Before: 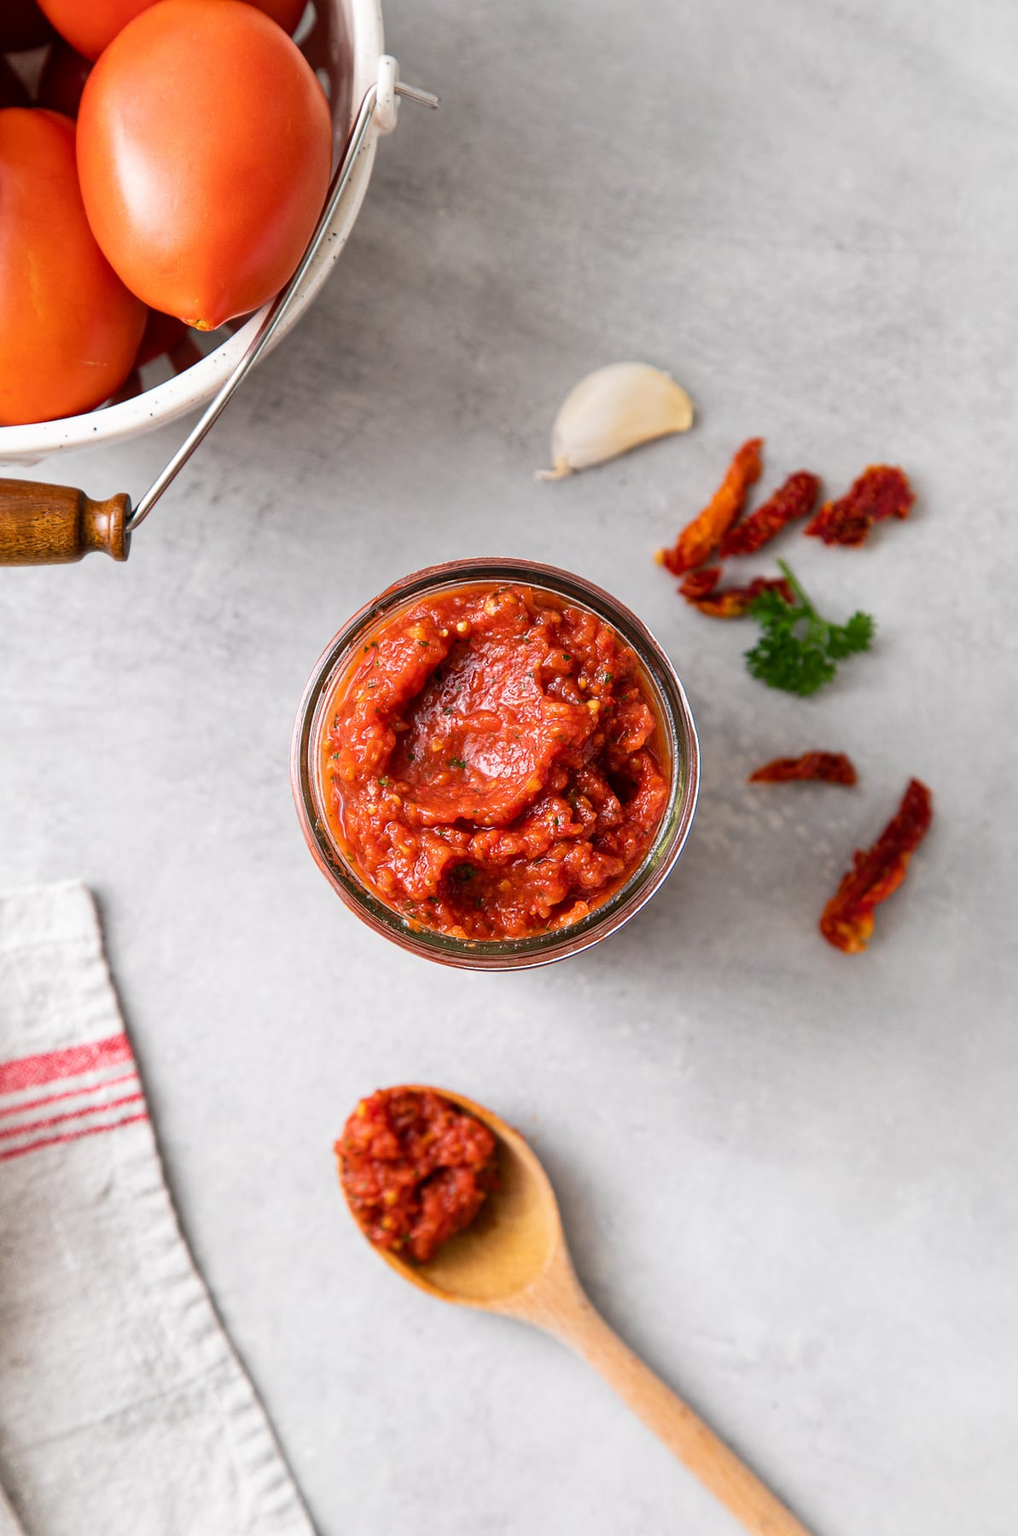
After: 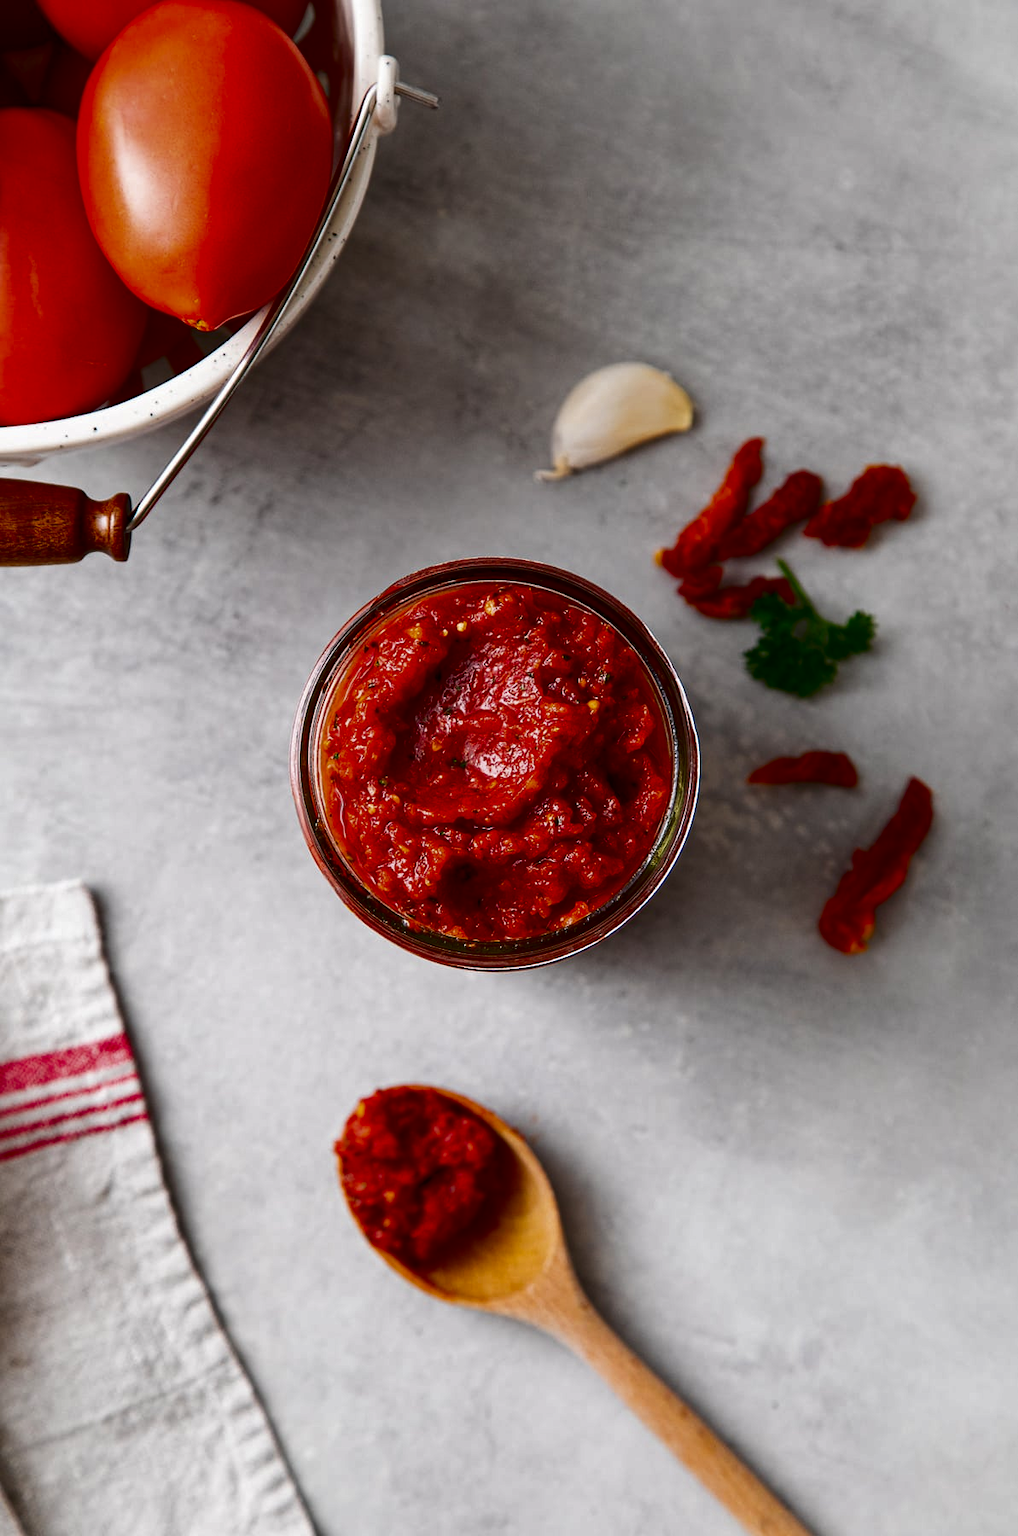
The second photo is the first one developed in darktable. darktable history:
contrast brightness saturation: contrast 0.087, brightness -0.571, saturation 0.167
exposure: compensate highlight preservation false
